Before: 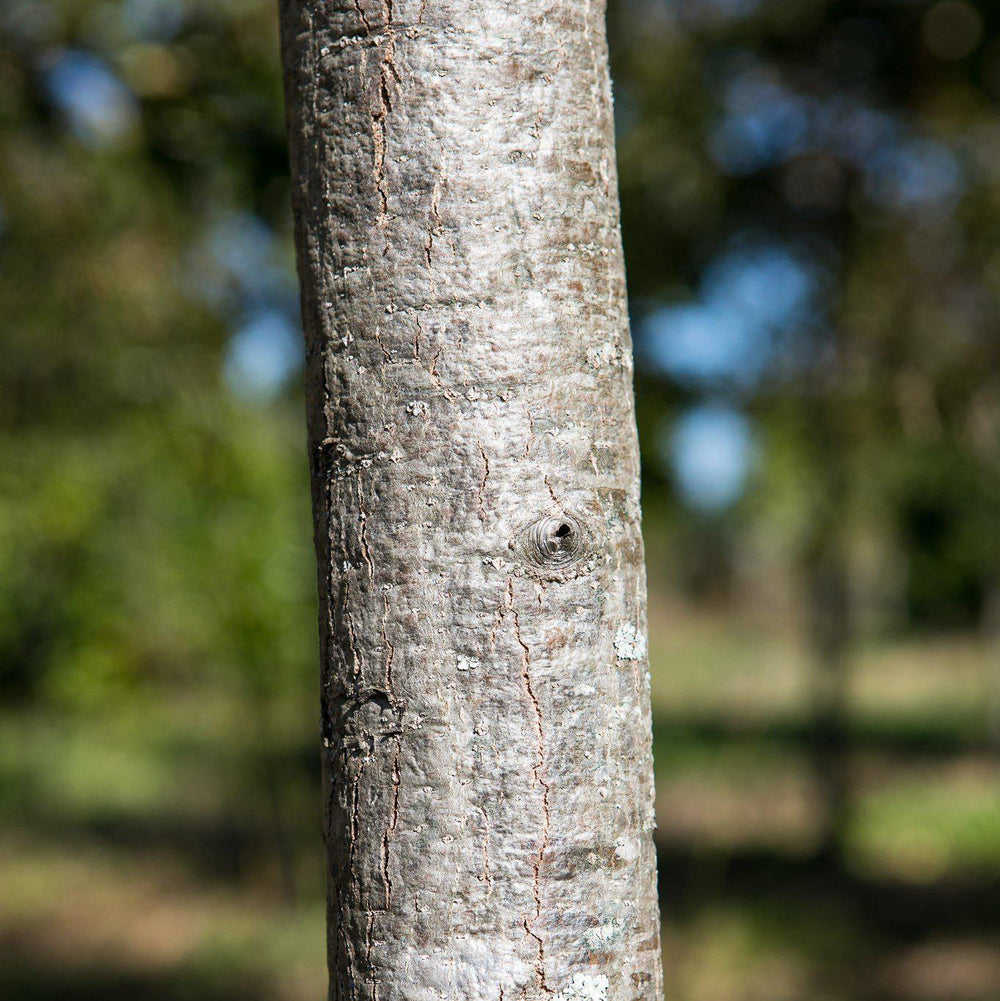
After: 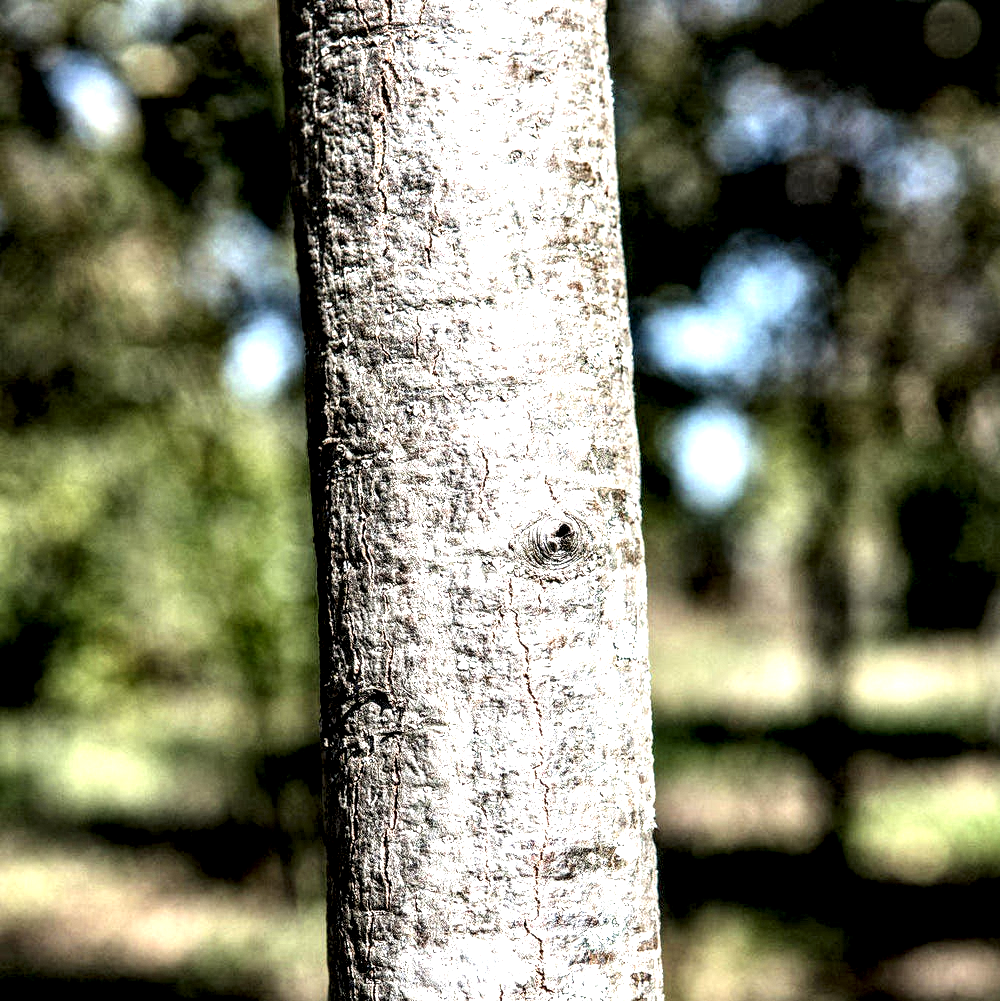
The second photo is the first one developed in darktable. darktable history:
local contrast: highlights 115%, shadows 42%, detail 293%
contrast brightness saturation: contrast 0.14, brightness 0.21
